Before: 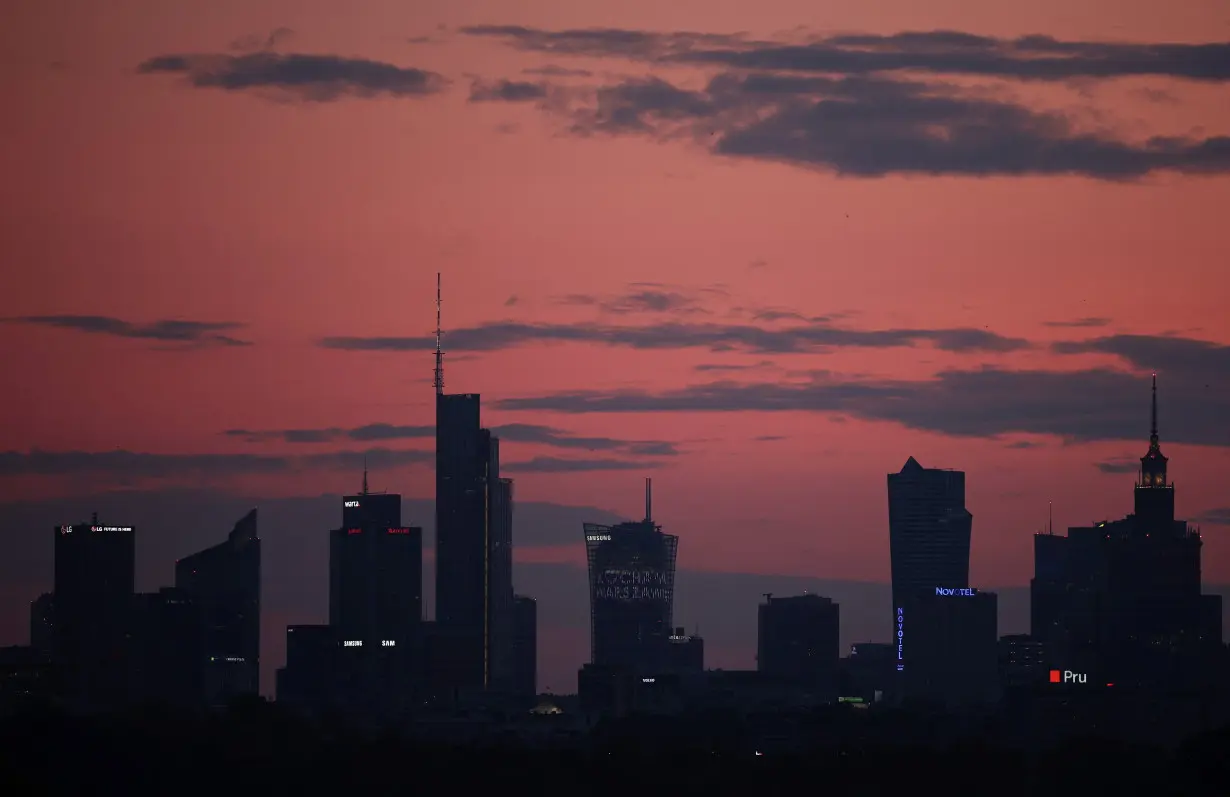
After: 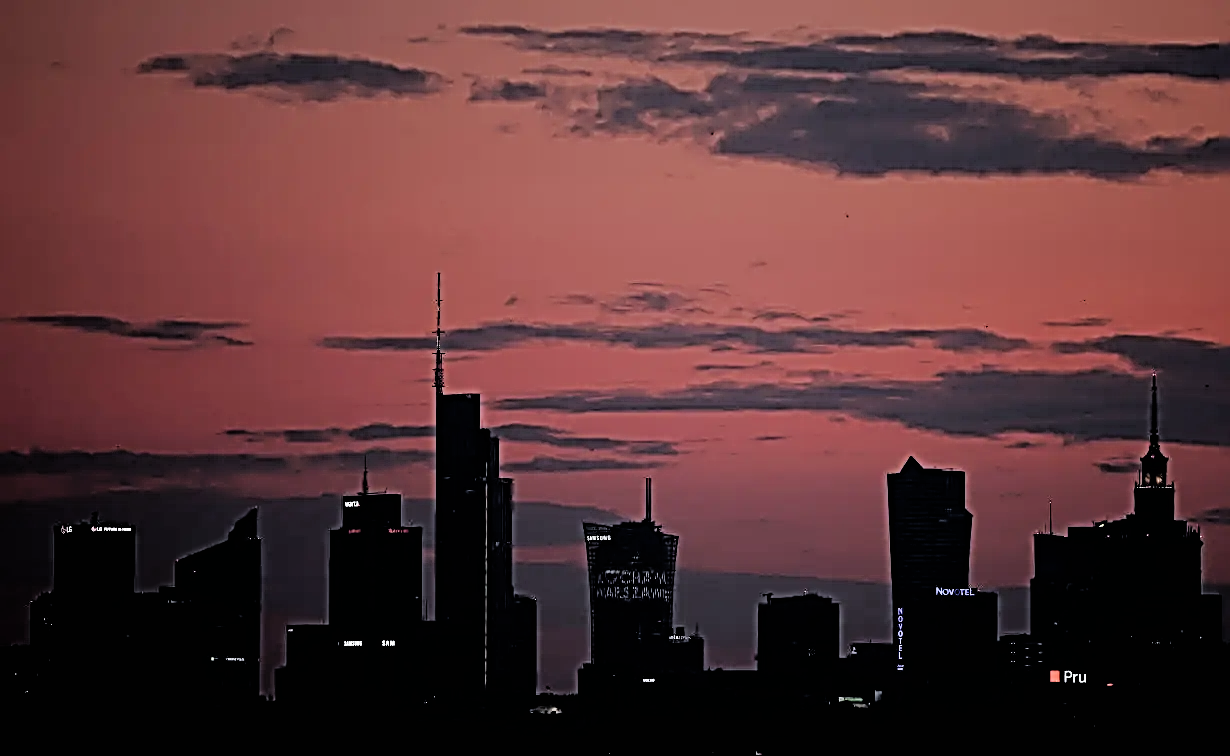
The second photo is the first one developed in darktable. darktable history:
sharpen: radius 4.043, amount 1.986
crop and rotate: top 0.006%, bottom 5.067%
filmic rgb: black relative exposure -4.66 EV, white relative exposure 4.76 EV, hardness 2.35, latitude 36.64%, contrast 1.046, highlights saturation mix 1.21%, shadows ↔ highlights balance 1.24%
shadows and highlights: shadows 19.82, highlights -83.49, soften with gaussian
